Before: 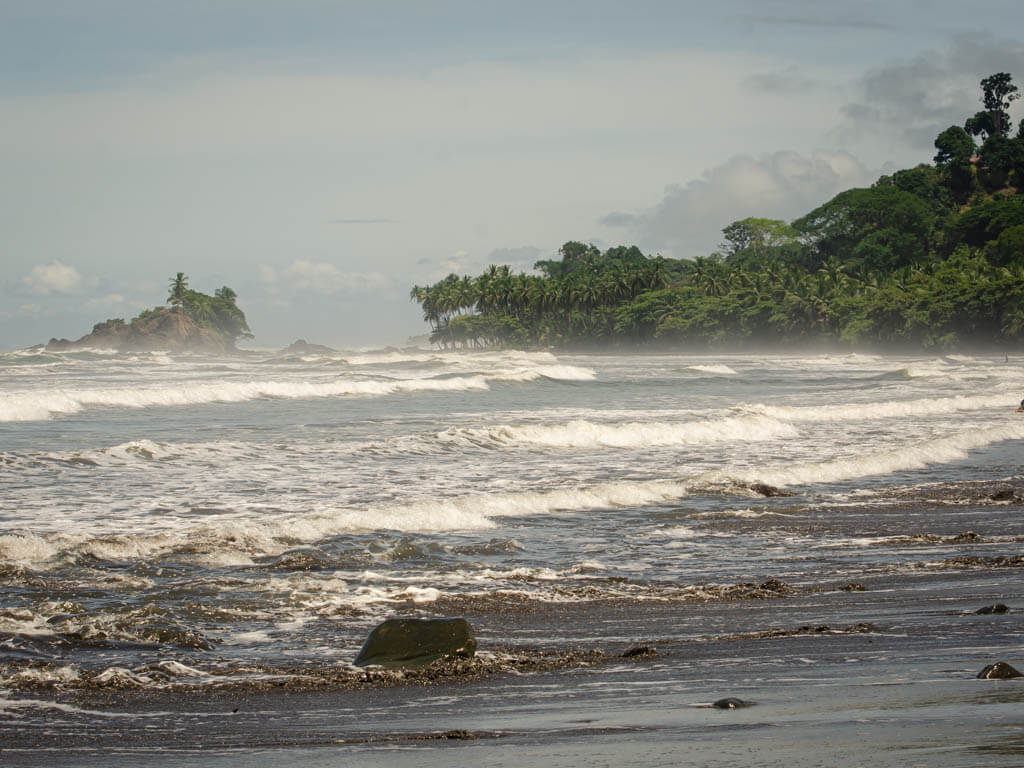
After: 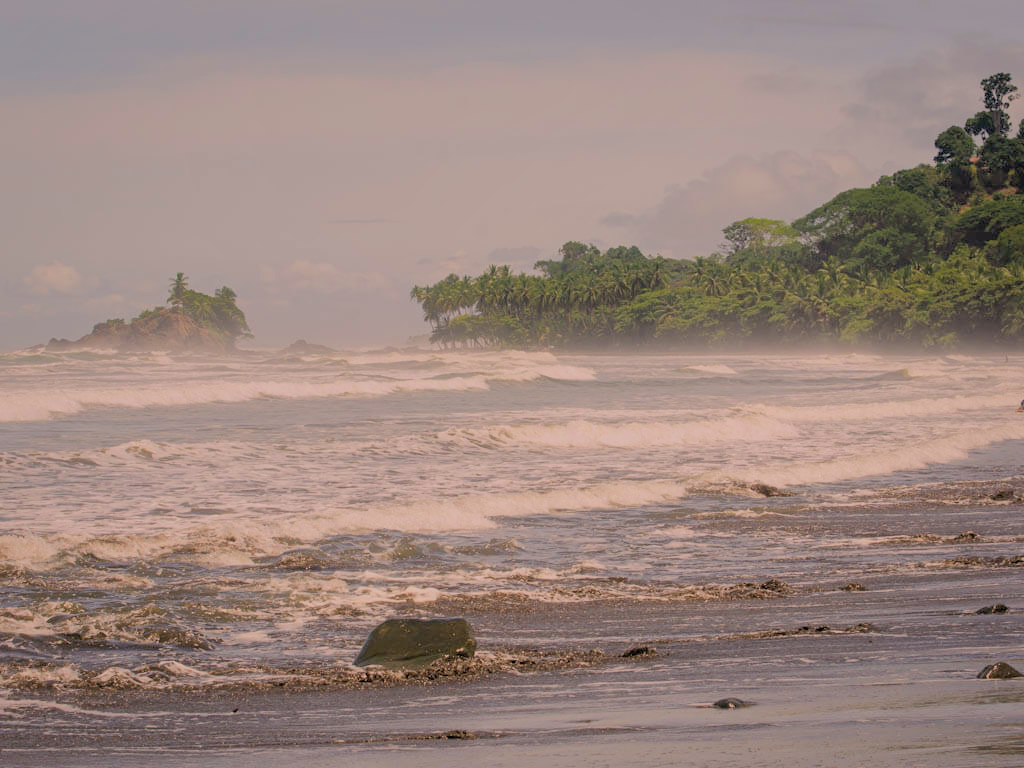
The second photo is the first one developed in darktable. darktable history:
filmic rgb: middle gray luminance 2.62%, black relative exposure -9.86 EV, white relative exposure 6.99 EV, dynamic range scaling 10.5%, target black luminance 0%, hardness 3.18, latitude 44.35%, contrast 0.679, highlights saturation mix 4.62%, shadows ↔ highlights balance 13.24%, color science v6 (2022)
shadows and highlights: on, module defaults
exposure: exposure 0.603 EV, compensate highlight preservation false
color correction: highlights a* 14.67, highlights b* 4.83
